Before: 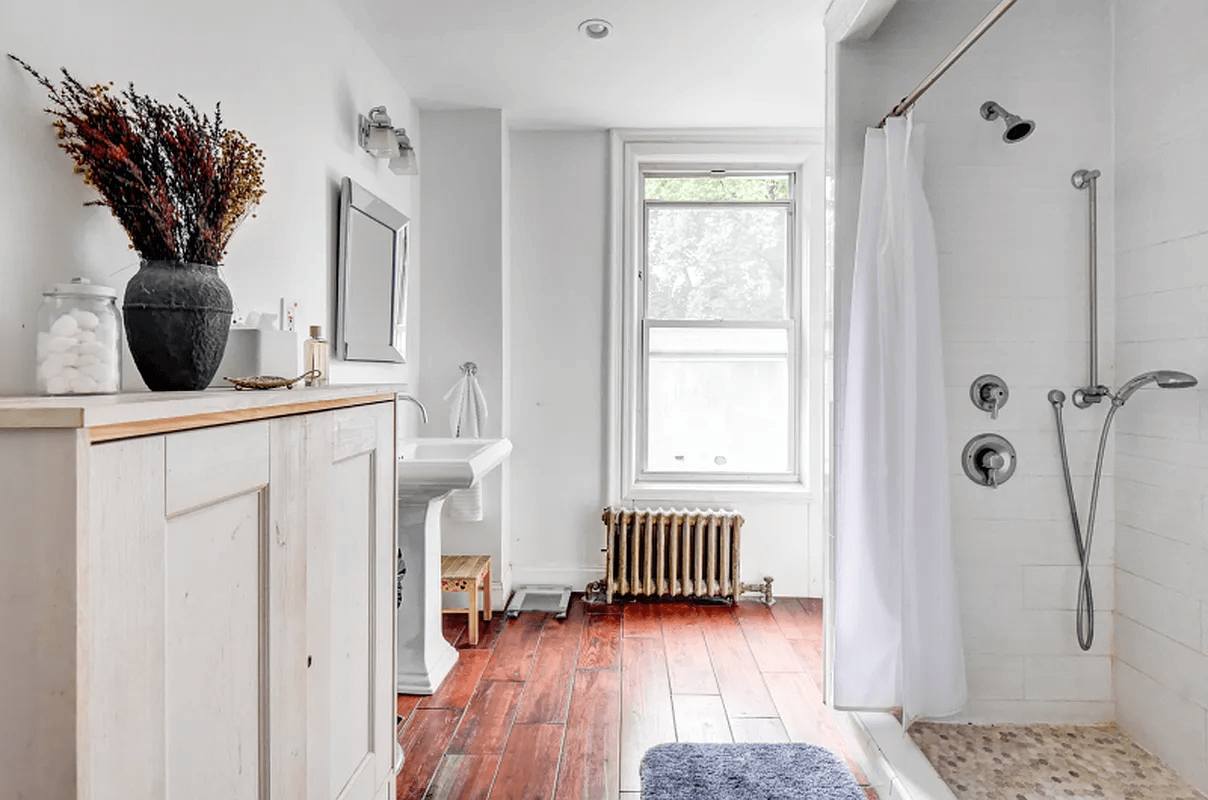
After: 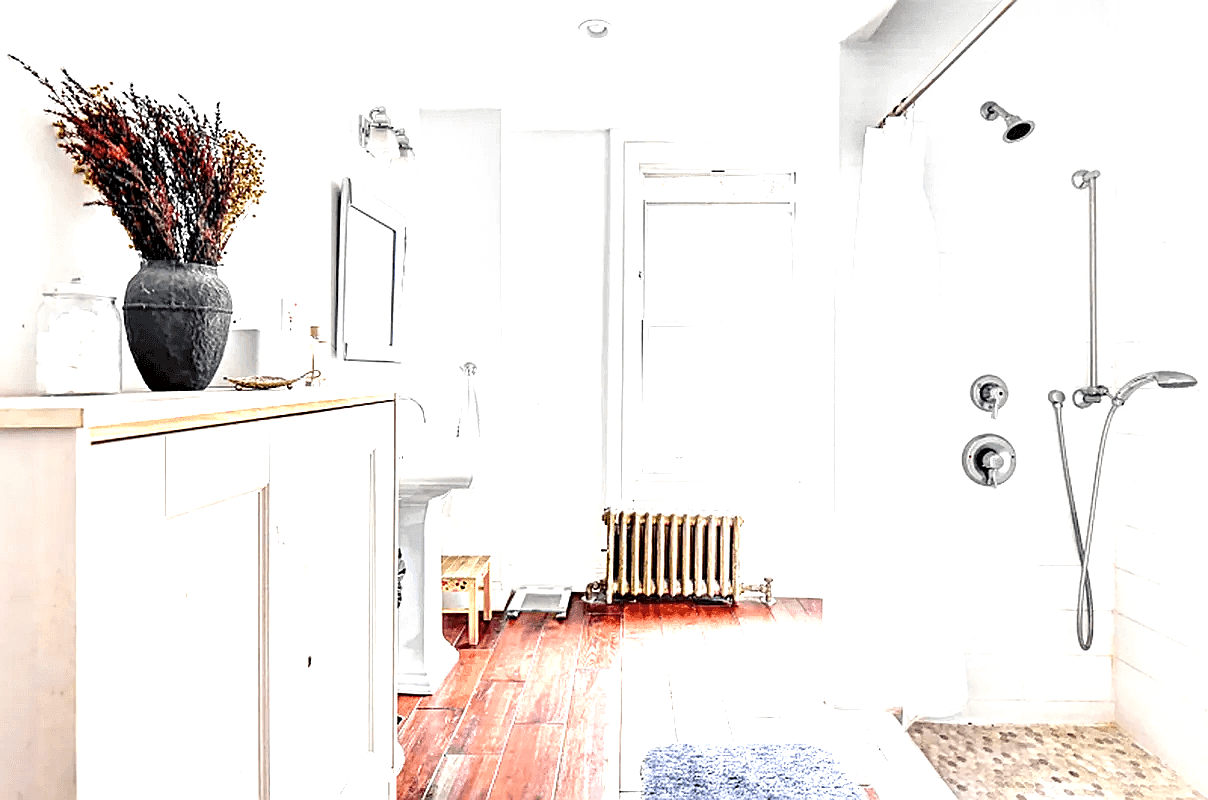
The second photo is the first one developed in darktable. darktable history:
sharpen: amount 0.492
exposure: black level correction 0.001, exposure 1.399 EV, compensate highlight preservation false
